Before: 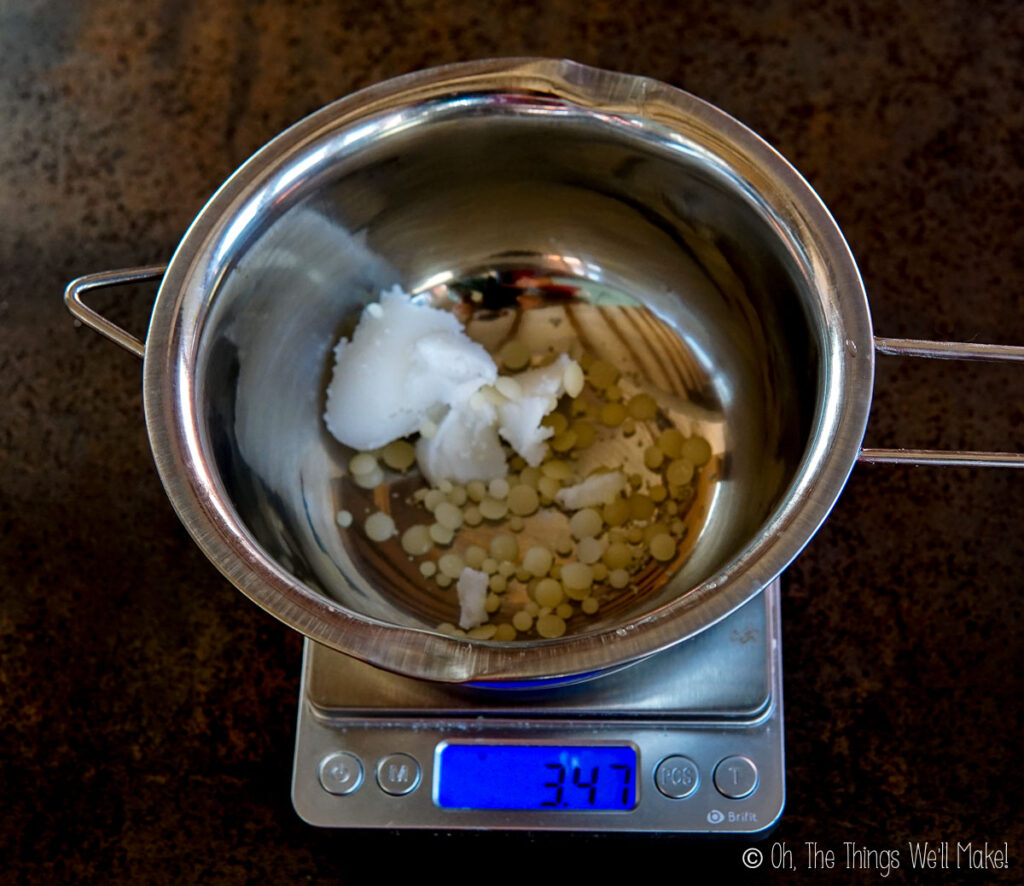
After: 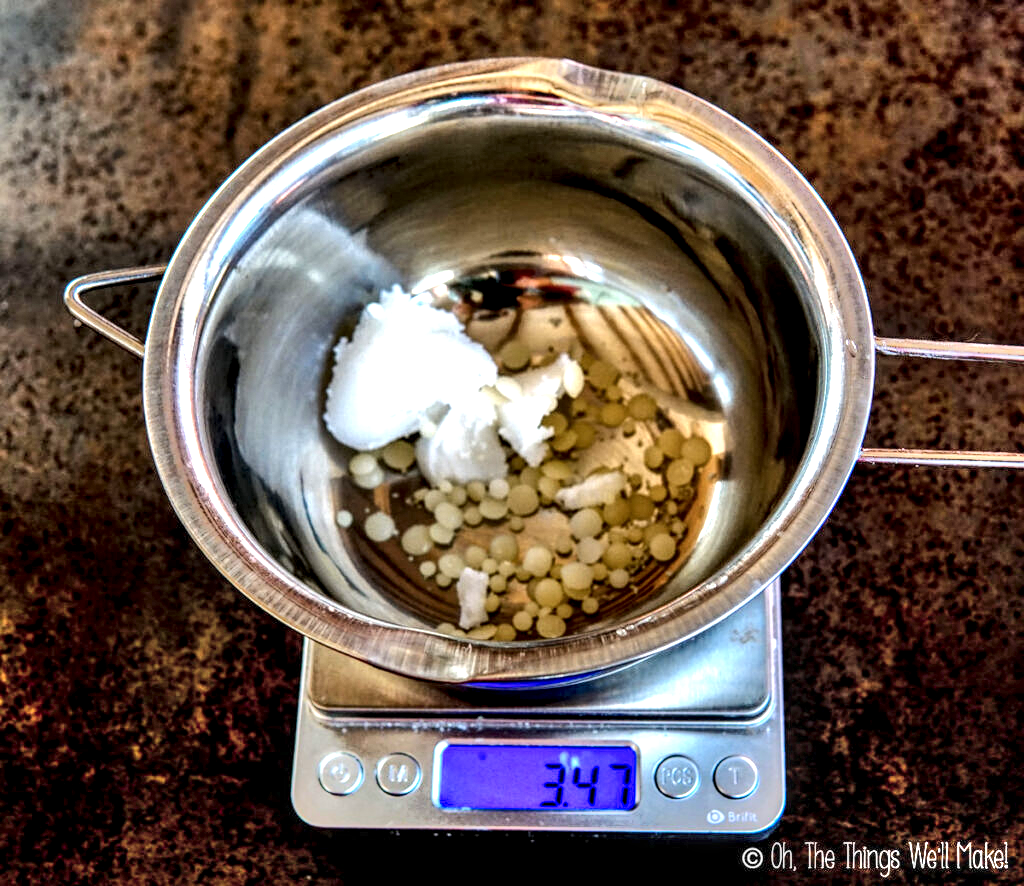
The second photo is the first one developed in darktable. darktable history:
local contrast: highlights 19%, detail 186%
exposure: black level correction 0, exposure 0.7 EV, compensate highlight preservation false
shadows and highlights: radius 110.86, shadows 51.09, white point adjustment 9.16, highlights -4.17, highlights color adjustment 32.2%, soften with gaussian
